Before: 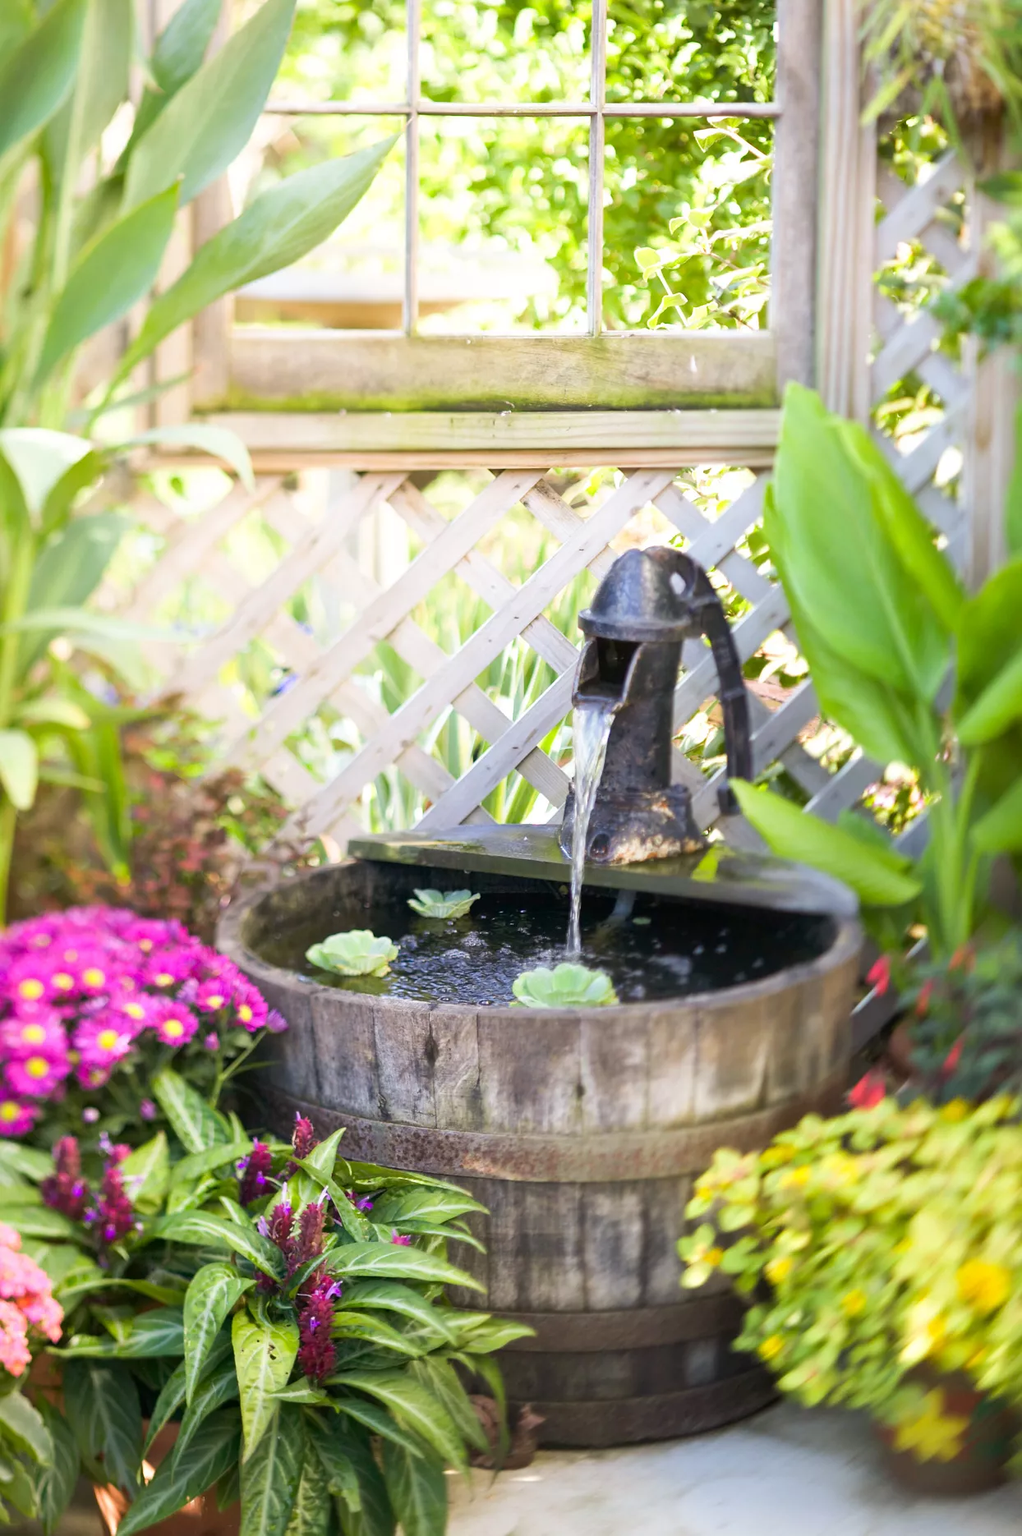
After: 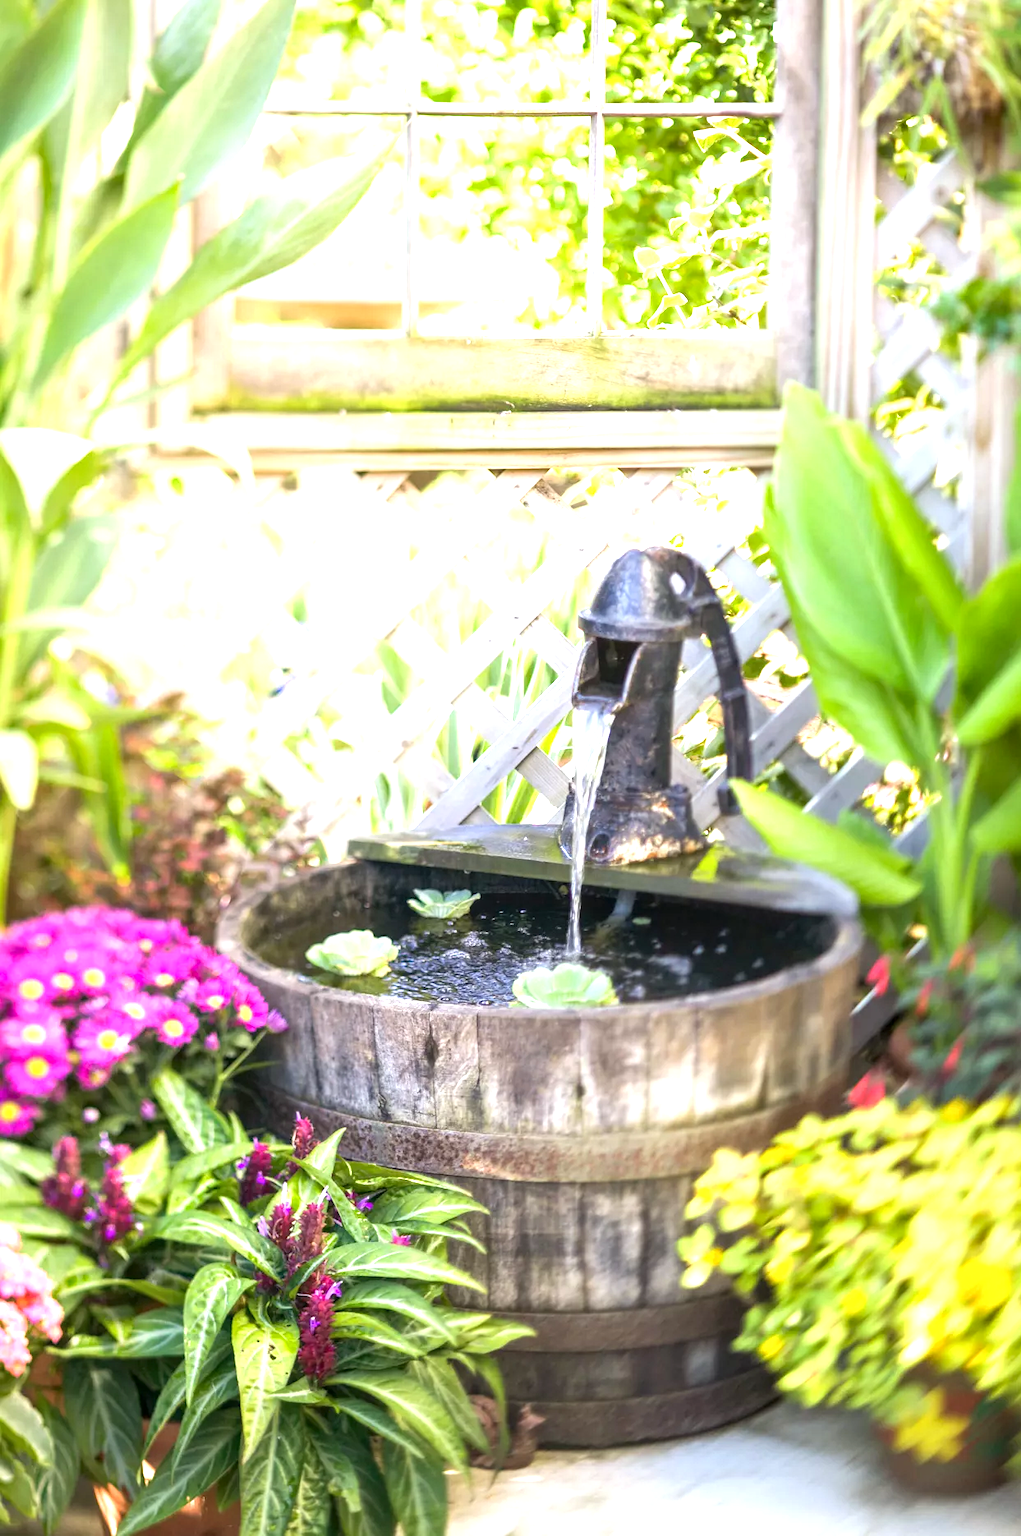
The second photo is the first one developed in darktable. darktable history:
local contrast: on, module defaults
exposure: exposure 0.781 EV, compensate highlight preservation false
